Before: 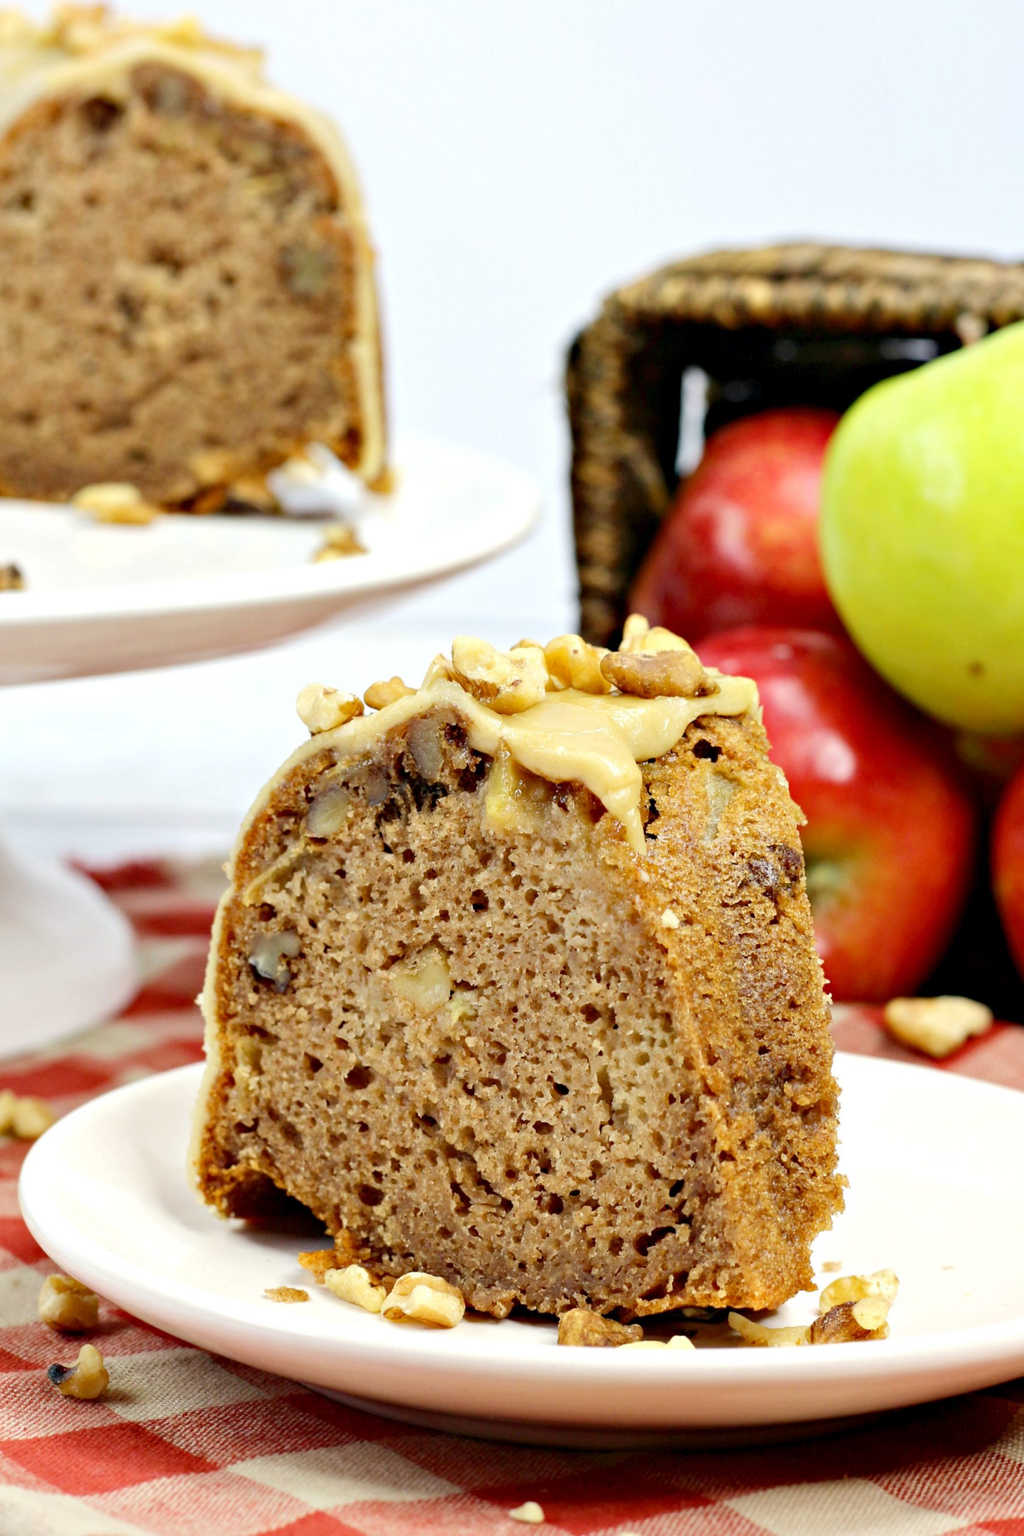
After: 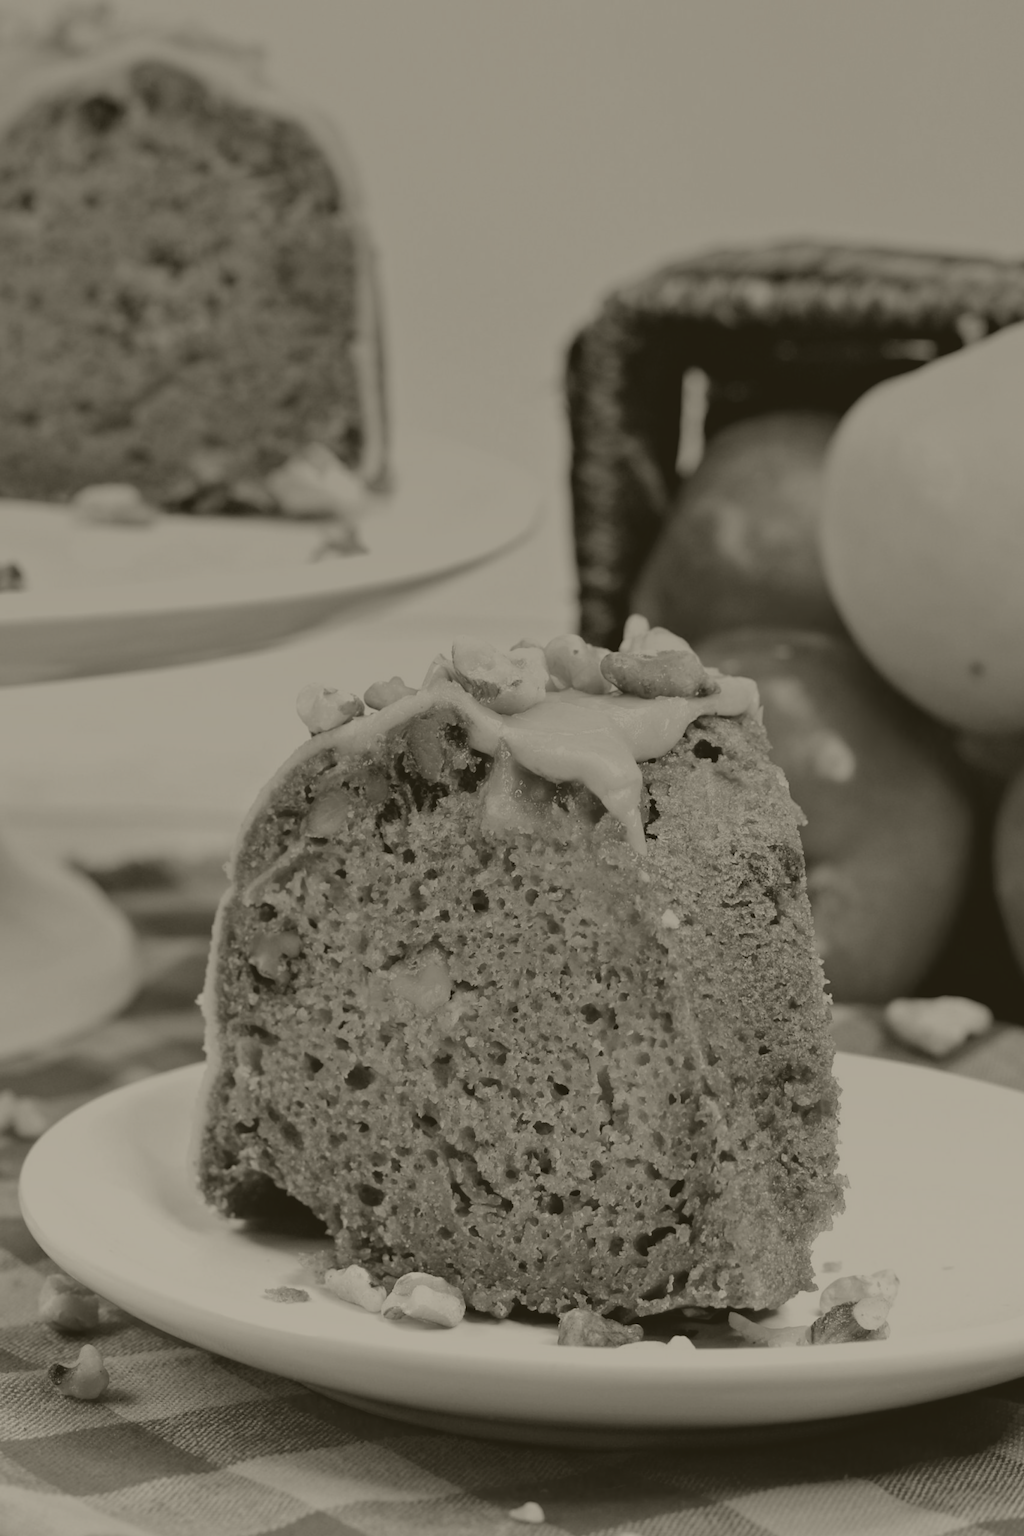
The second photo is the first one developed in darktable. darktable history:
colorize: hue 41.44°, saturation 22%, source mix 60%, lightness 10.61%
graduated density: on, module defaults
